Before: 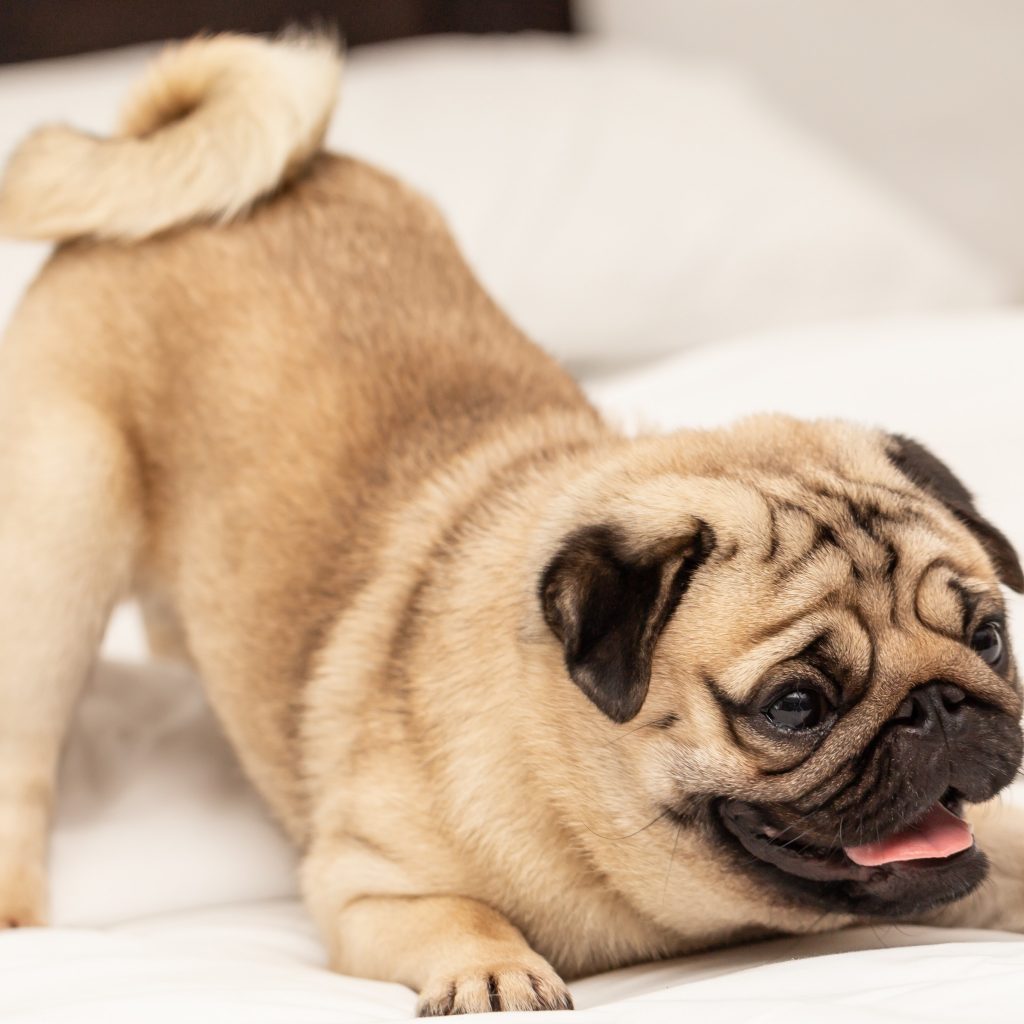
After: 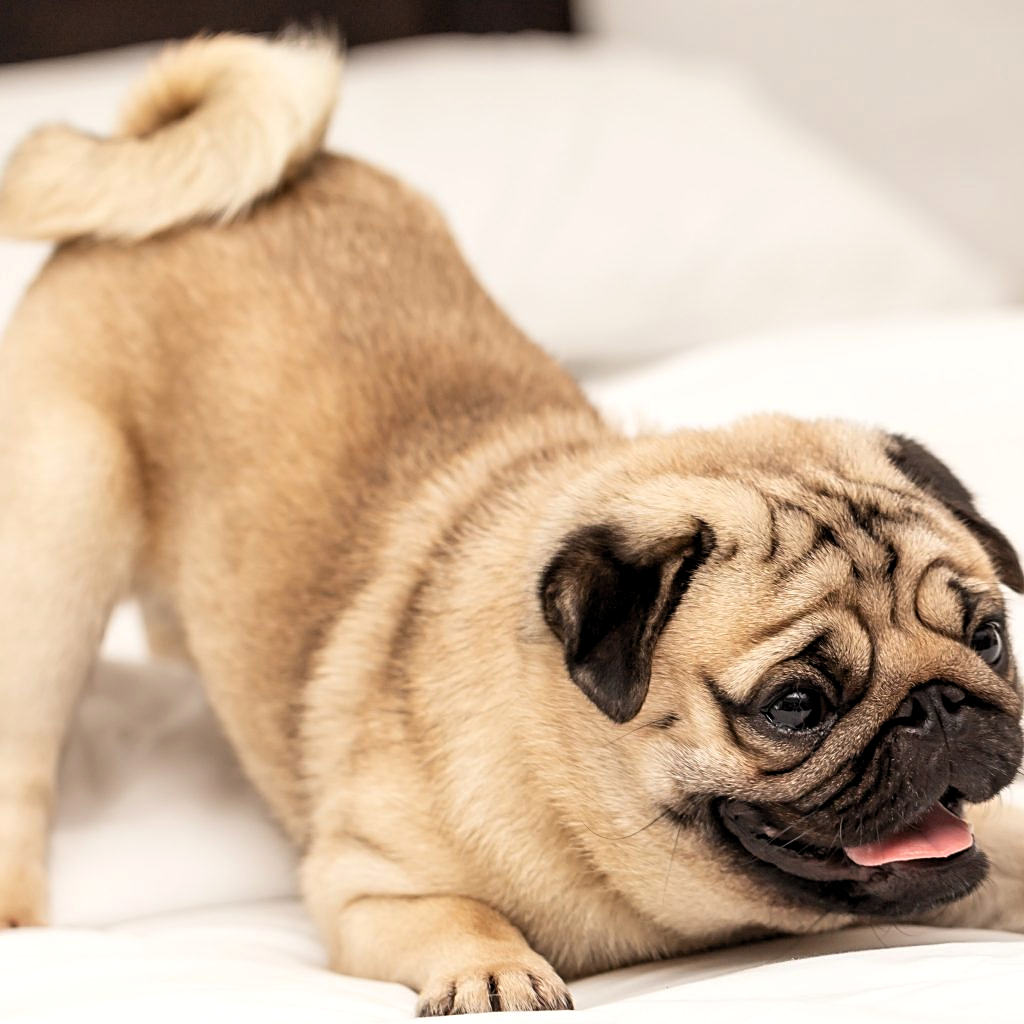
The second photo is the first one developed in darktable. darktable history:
sharpen: on, module defaults
levels: white 90.72%, levels [0.031, 0.5, 0.969]
